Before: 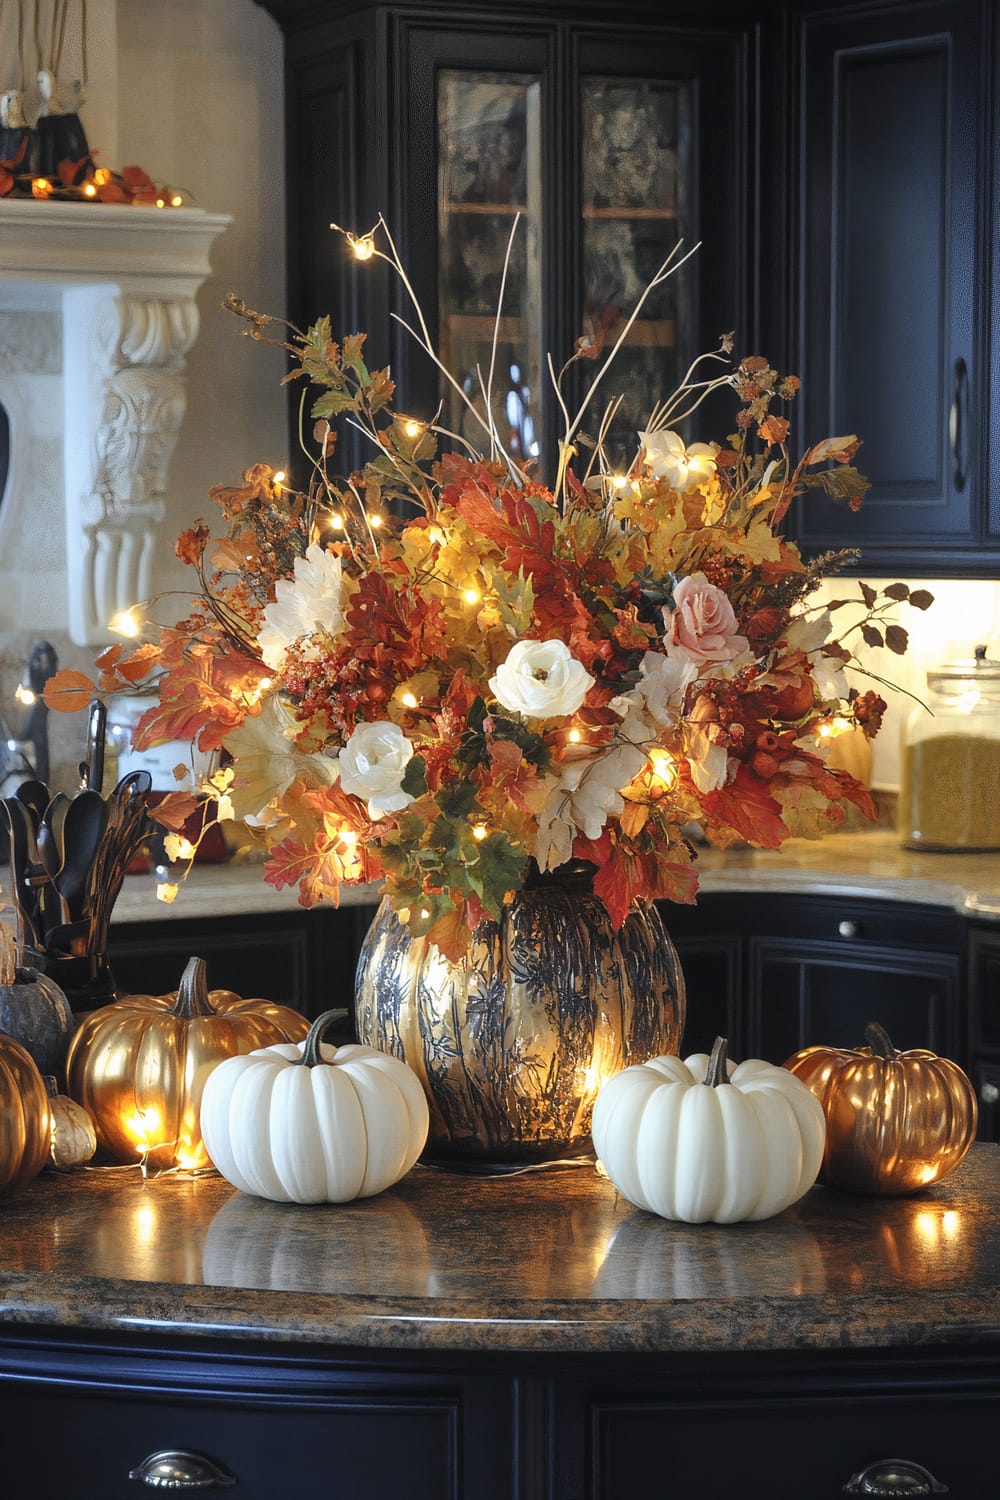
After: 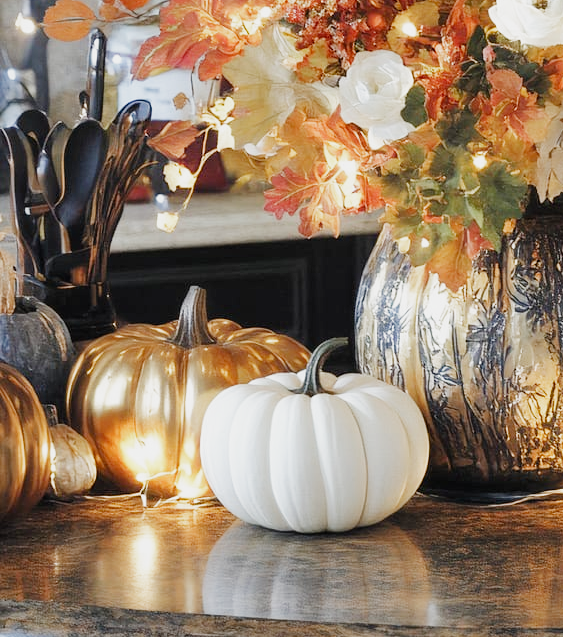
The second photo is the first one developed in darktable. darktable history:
filmic rgb: black relative exposure -7.65 EV, white relative exposure 4.56 EV, hardness 3.61, preserve chrominance no, color science v4 (2020)
exposure: black level correction 0, exposure 0.933 EV, compensate highlight preservation false
crop: top 44.741%, right 43.655%, bottom 12.744%
